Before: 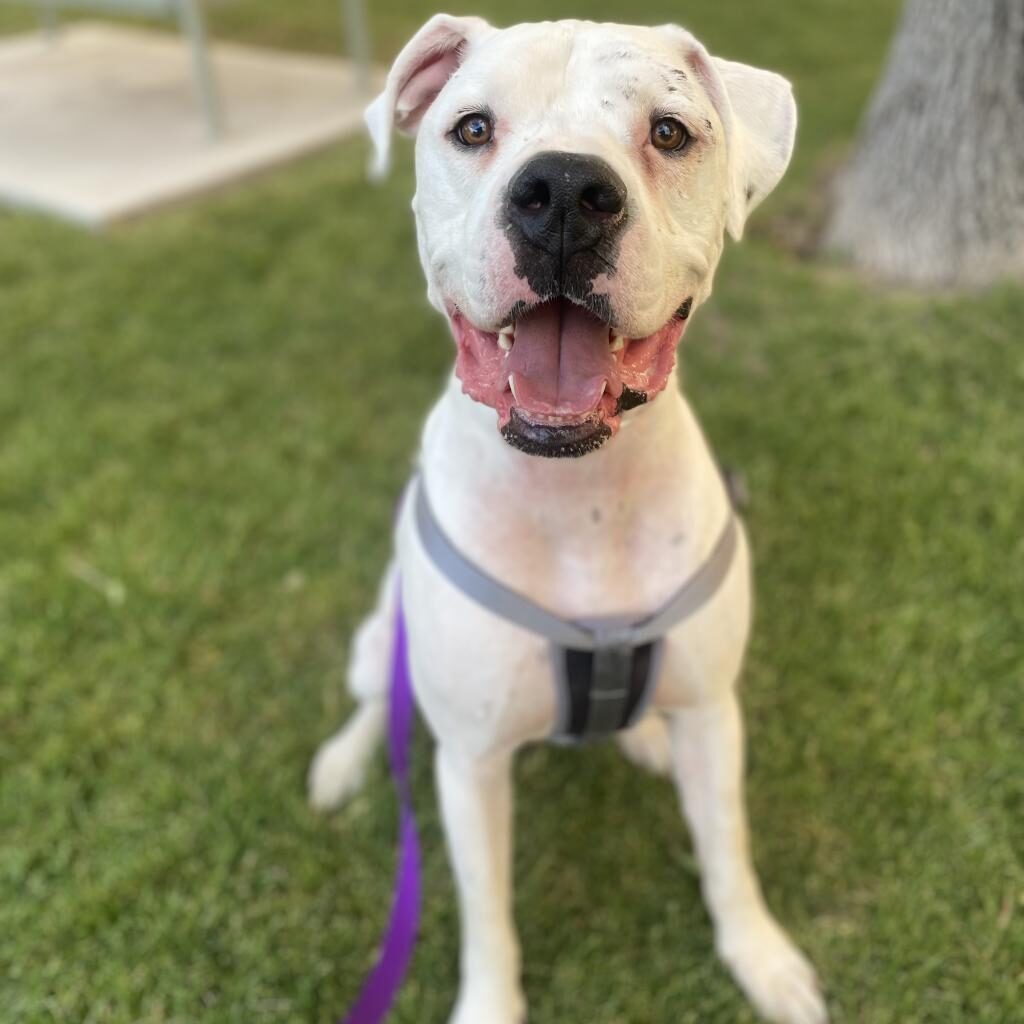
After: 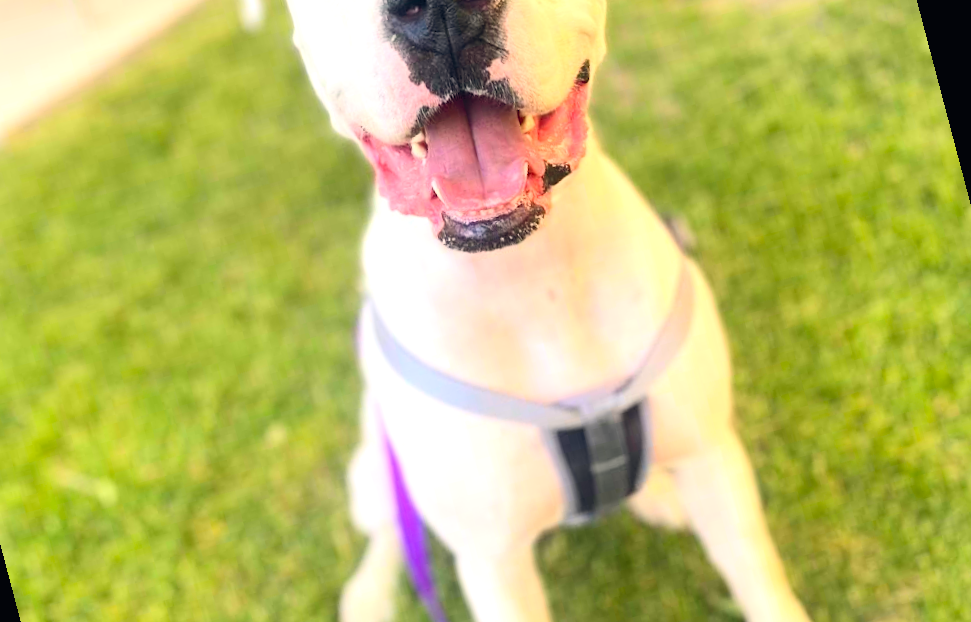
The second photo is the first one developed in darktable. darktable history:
contrast brightness saturation: contrast 0.24, brightness 0.26, saturation 0.39
crop and rotate: left 3.238%
rotate and perspective: rotation -14.8°, crop left 0.1, crop right 0.903, crop top 0.25, crop bottom 0.748
exposure: black level correction 0, exposure 0.7 EV, compensate exposure bias true, compensate highlight preservation false
color balance rgb: shadows lift › hue 87.51°, highlights gain › chroma 1.62%, highlights gain › hue 55.1°, global offset › chroma 0.06%, global offset › hue 253.66°, linear chroma grading › global chroma 0.5%, perceptual saturation grading › global saturation 16.38%
